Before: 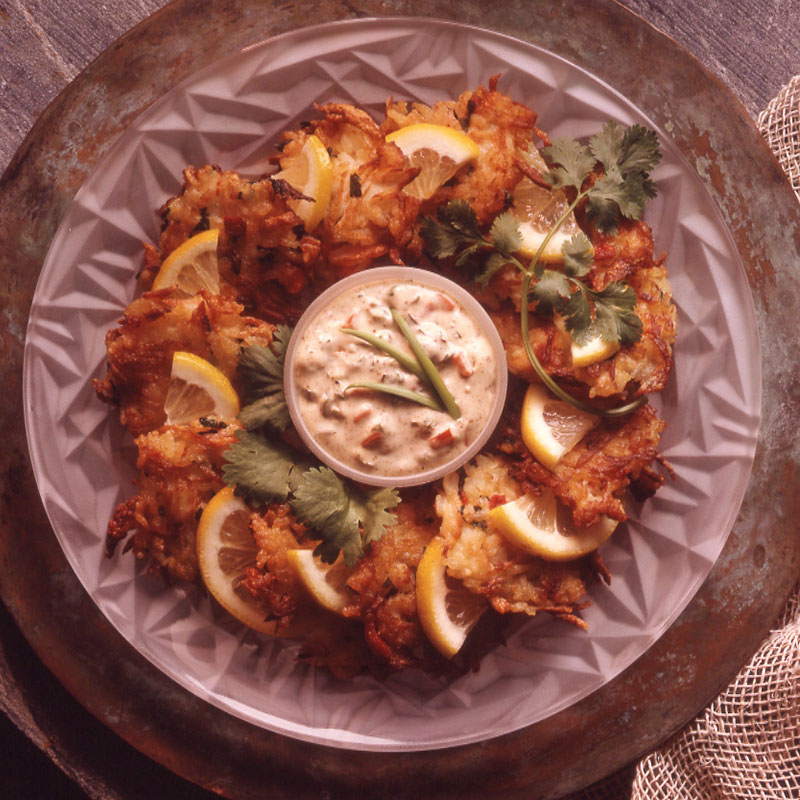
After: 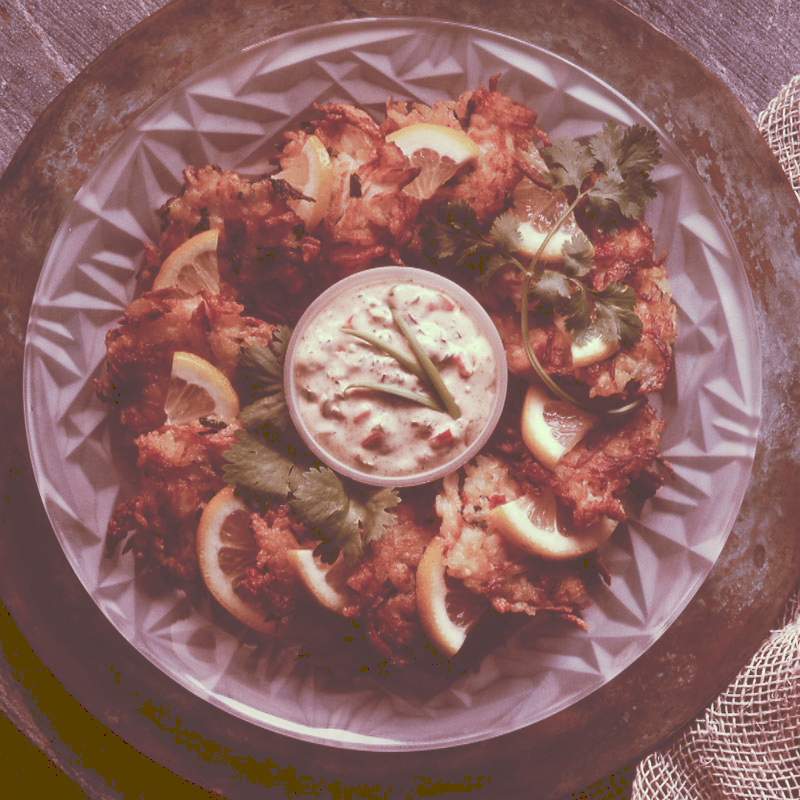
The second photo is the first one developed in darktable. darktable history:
tone curve: curves: ch0 [(0, 0) (0.003, 0.273) (0.011, 0.276) (0.025, 0.276) (0.044, 0.28) (0.069, 0.283) (0.1, 0.288) (0.136, 0.293) (0.177, 0.302) (0.224, 0.321) (0.277, 0.349) (0.335, 0.393) (0.399, 0.448) (0.468, 0.51) (0.543, 0.589) (0.623, 0.677) (0.709, 0.761) (0.801, 0.839) (0.898, 0.909) (1, 1)], preserve colors none
color look up table: target L [94.07, 85.23, 87.01, 78.69, 53.34, 52.73, 51.96, 50.96, 57.53, 43.91, 27.29, 11.04, 201, 76.05, 71.66, 66.58, 58.94, 59.01, 54.36, 51.54, 49, 45.46, 28.6, 19.18, 9.005, 6.833, 87.14, 80.2, 64.35, 65.35, 67.75, 59.6, 47.47, 53.24, 36.3, 37.67, 41.73, 26.1, 25.15, 14.96, 15.75, 7.865, 93.29, 77.14, 79.45, 71.11, 54.9, 34.66, 38.48], target a [-14.77, -13.69, -44.49, -51.21, -28.21, 5.824, -19.7, -6.582, -7.965, -14.06, 0.114, 34.65, 0, 3.228, 15.22, 25.1, 43.96, 23.64, 56.79, 32.22, 9.327, 58.57, 14.71, 47.34, 43.47, 38.83, 0.331, 14.56, 4.238, 32.01, -6.721, 40.57, 32.54, 27.87, 19.1, 9.833, 25.35, 28.41, 15.05, 29.19, 40.68, 41.17, -23.81, -10.08, -22.56, -25.99, -7.784, 4.73, -1.855], target b [26.89, 45.79, 16.04, 36.75, 32.47, 35.45, 20.31, 13.86, -5.742, -3.157, 46.15, 18.33, -0.001, 4.86, 18.81, 29.81, 12.07, -2.688, 1.468, 25.1, 0.491, 41.39, 42.46, 32.4, 14.9, 11.19, 5.571, -6.508, -16.28, -11.57, -24.68, -22.46, -10.96, -32.7, -12.27, -37.44, -54.32, 1.892, -48.63, 24.96, -14.45, 12.77, 15.04, -2.123, -5.31, -8.584, -14.72, -4.394, -24.8], num patches 49
